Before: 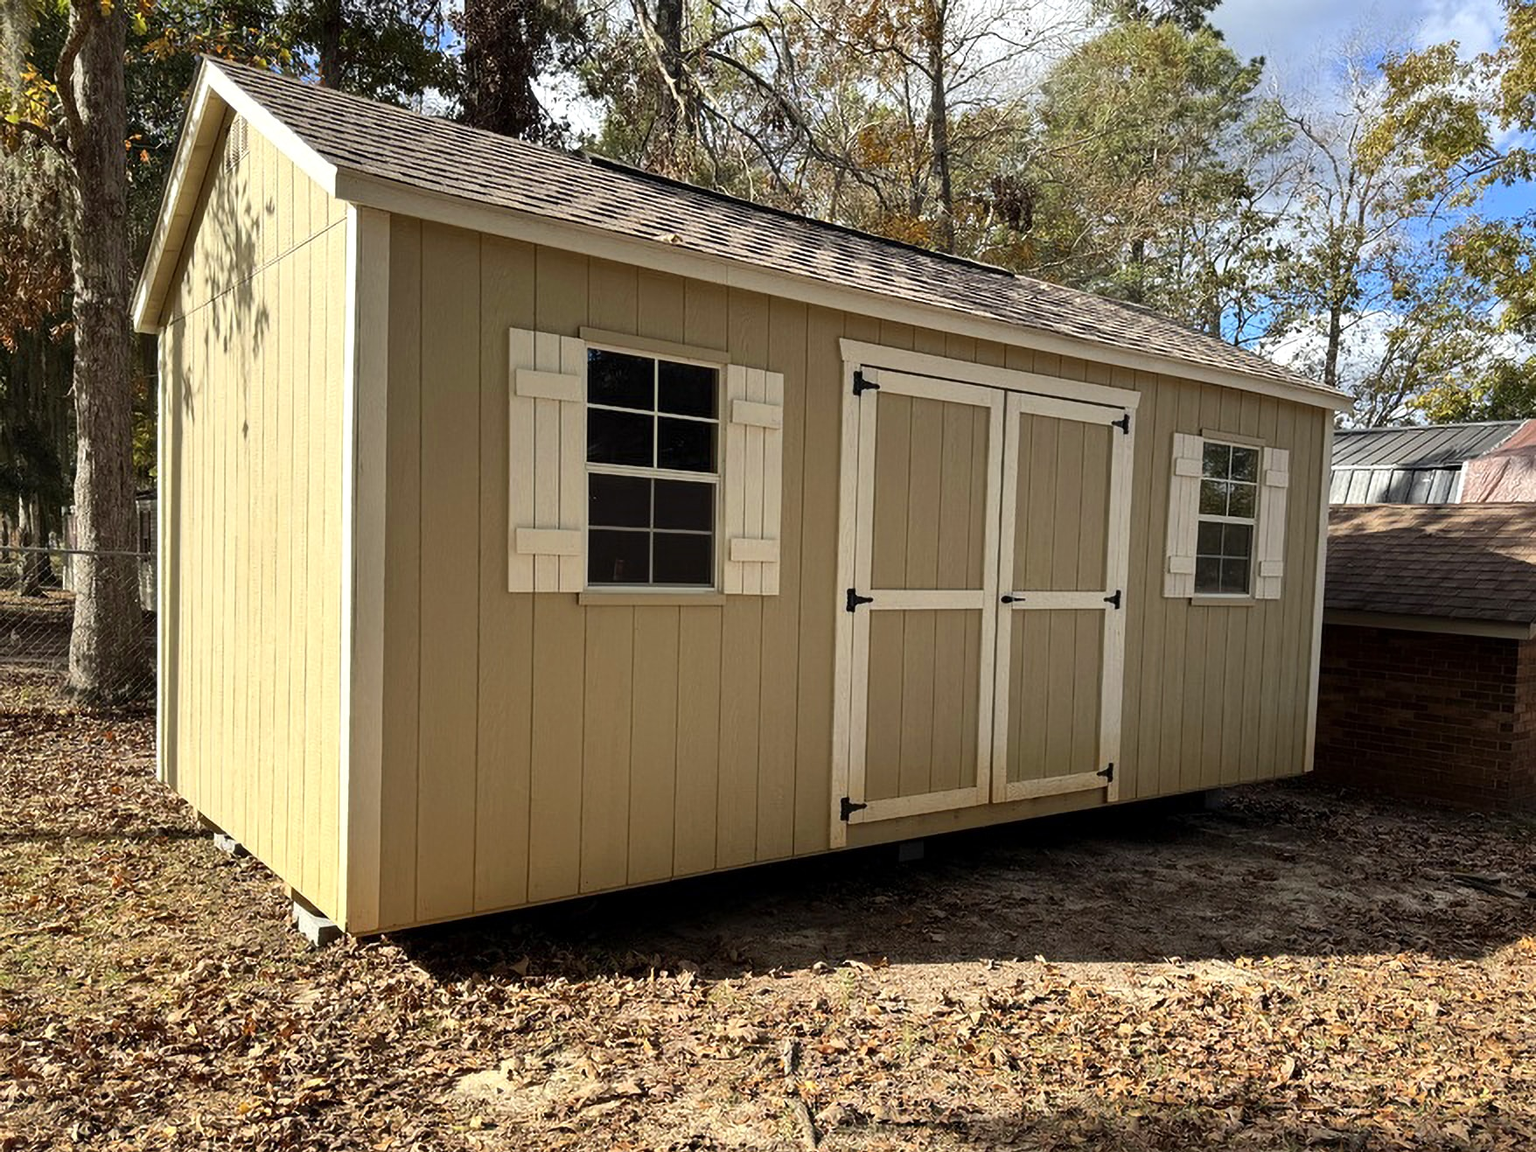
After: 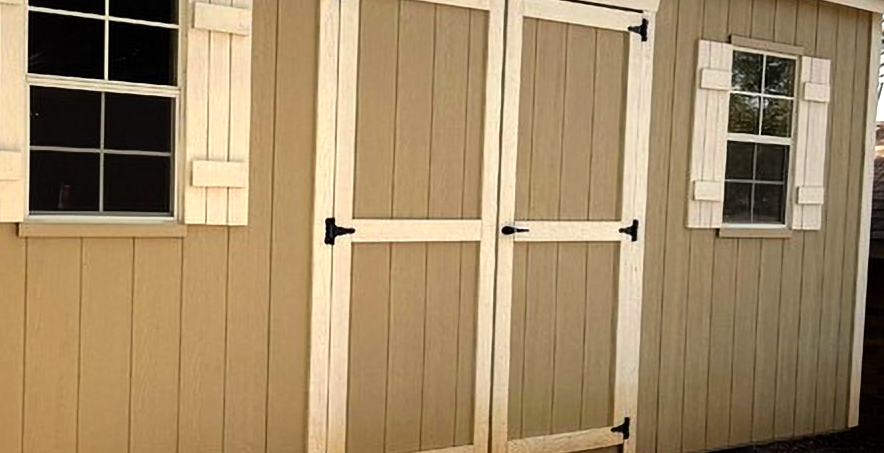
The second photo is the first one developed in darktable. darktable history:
crop: left 36.662%, top 34.585%, right 12.958%, bottom 31.016%
tone equalizer: -8 EV -1.09 EV, -7 EV -1.05 EV, -6 EV -0.867 EV, -5 EV -0.584 EV, -3 EV 0.562 EV, -2 EV 0.892 EV, -1 EV 1 EV, +0 EV 1.06 EV
